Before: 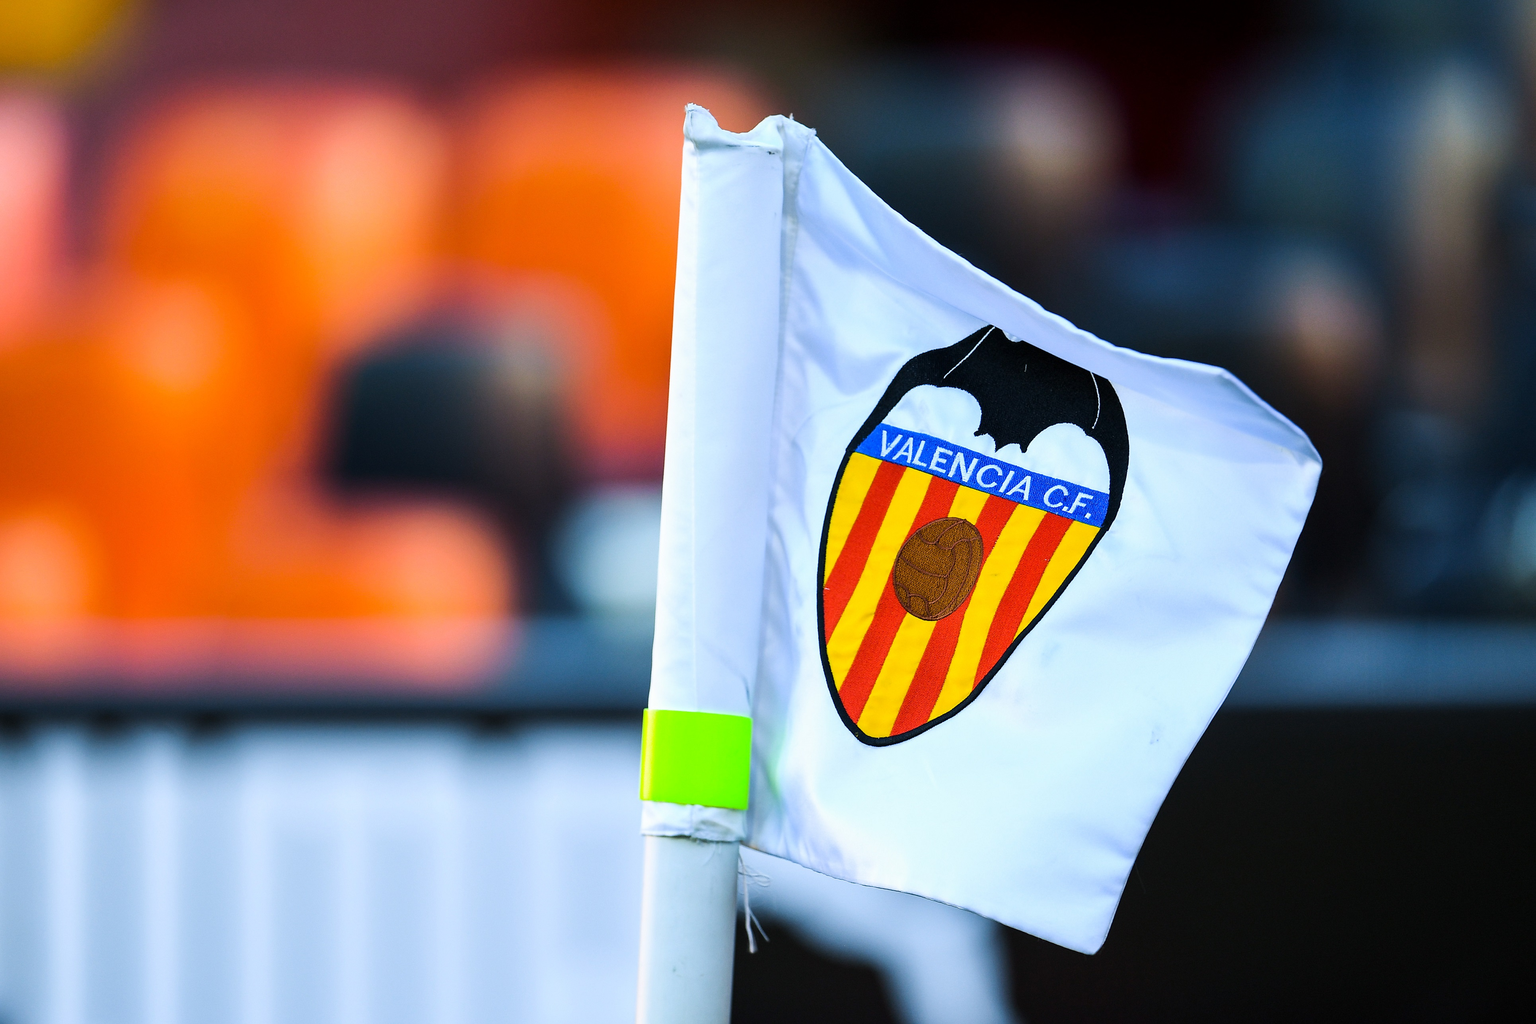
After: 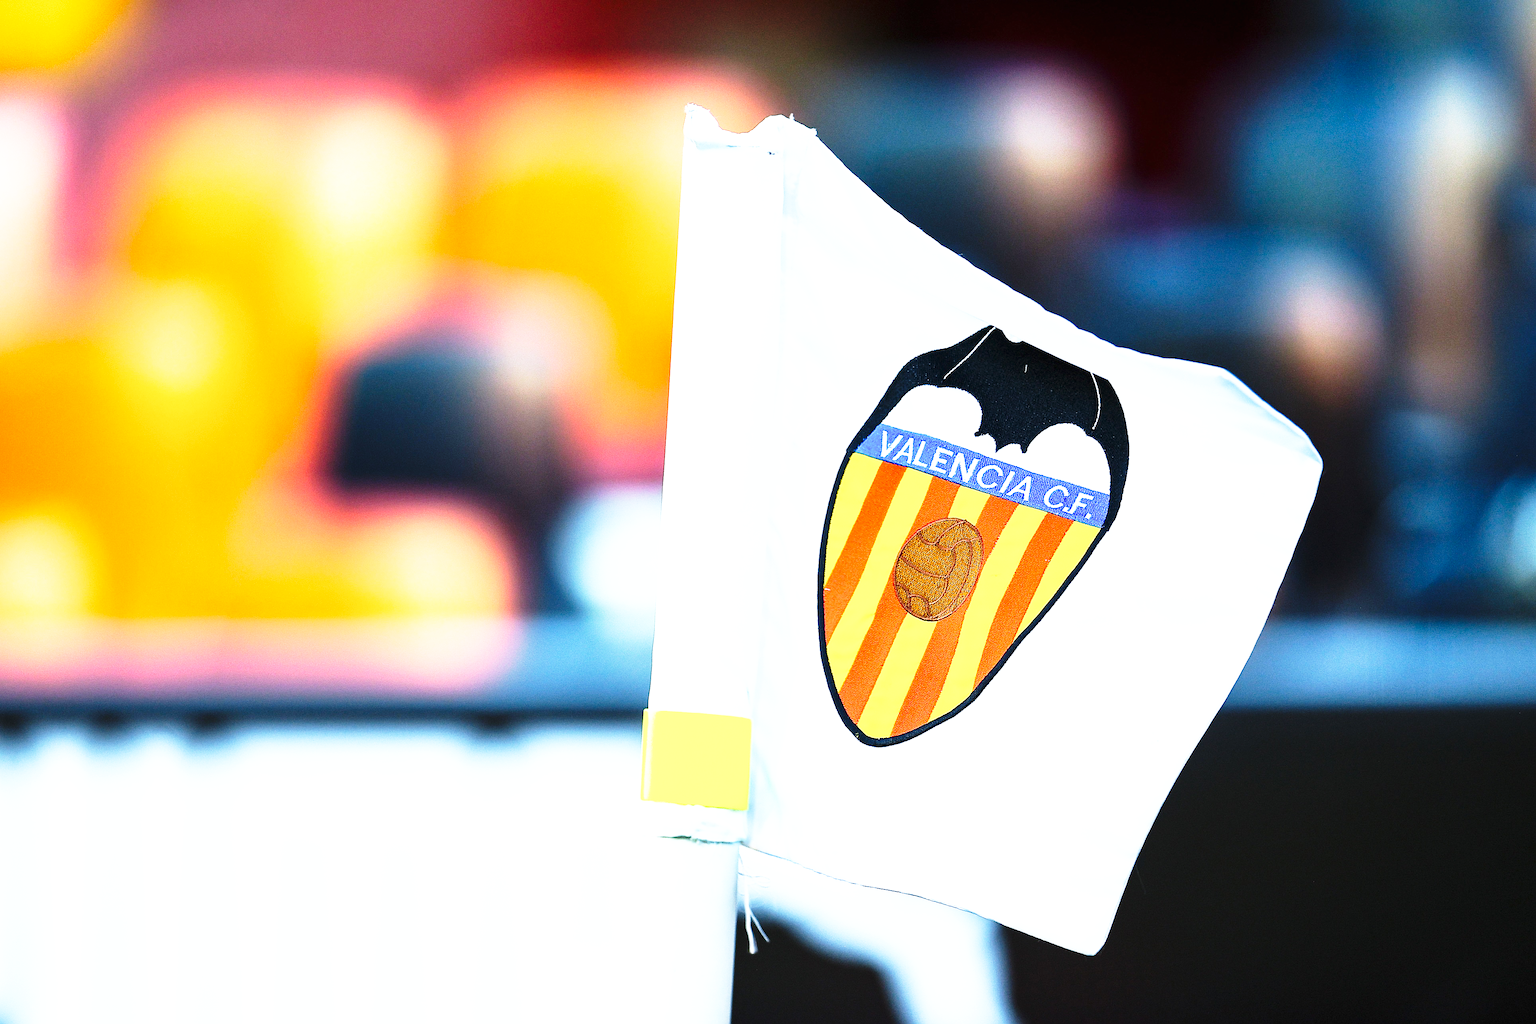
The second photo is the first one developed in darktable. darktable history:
base curve: curves: ch0 [(0, 0) (0.026, 0.03) (0.109, 0.232) (0.351, 0.748) (0.669, 0.968) (1, 1)], preserve colors none
exposure: black level correction 0, exposure 0.875 EV, compensate highlight preservation false
sharpen: on, module defaults
